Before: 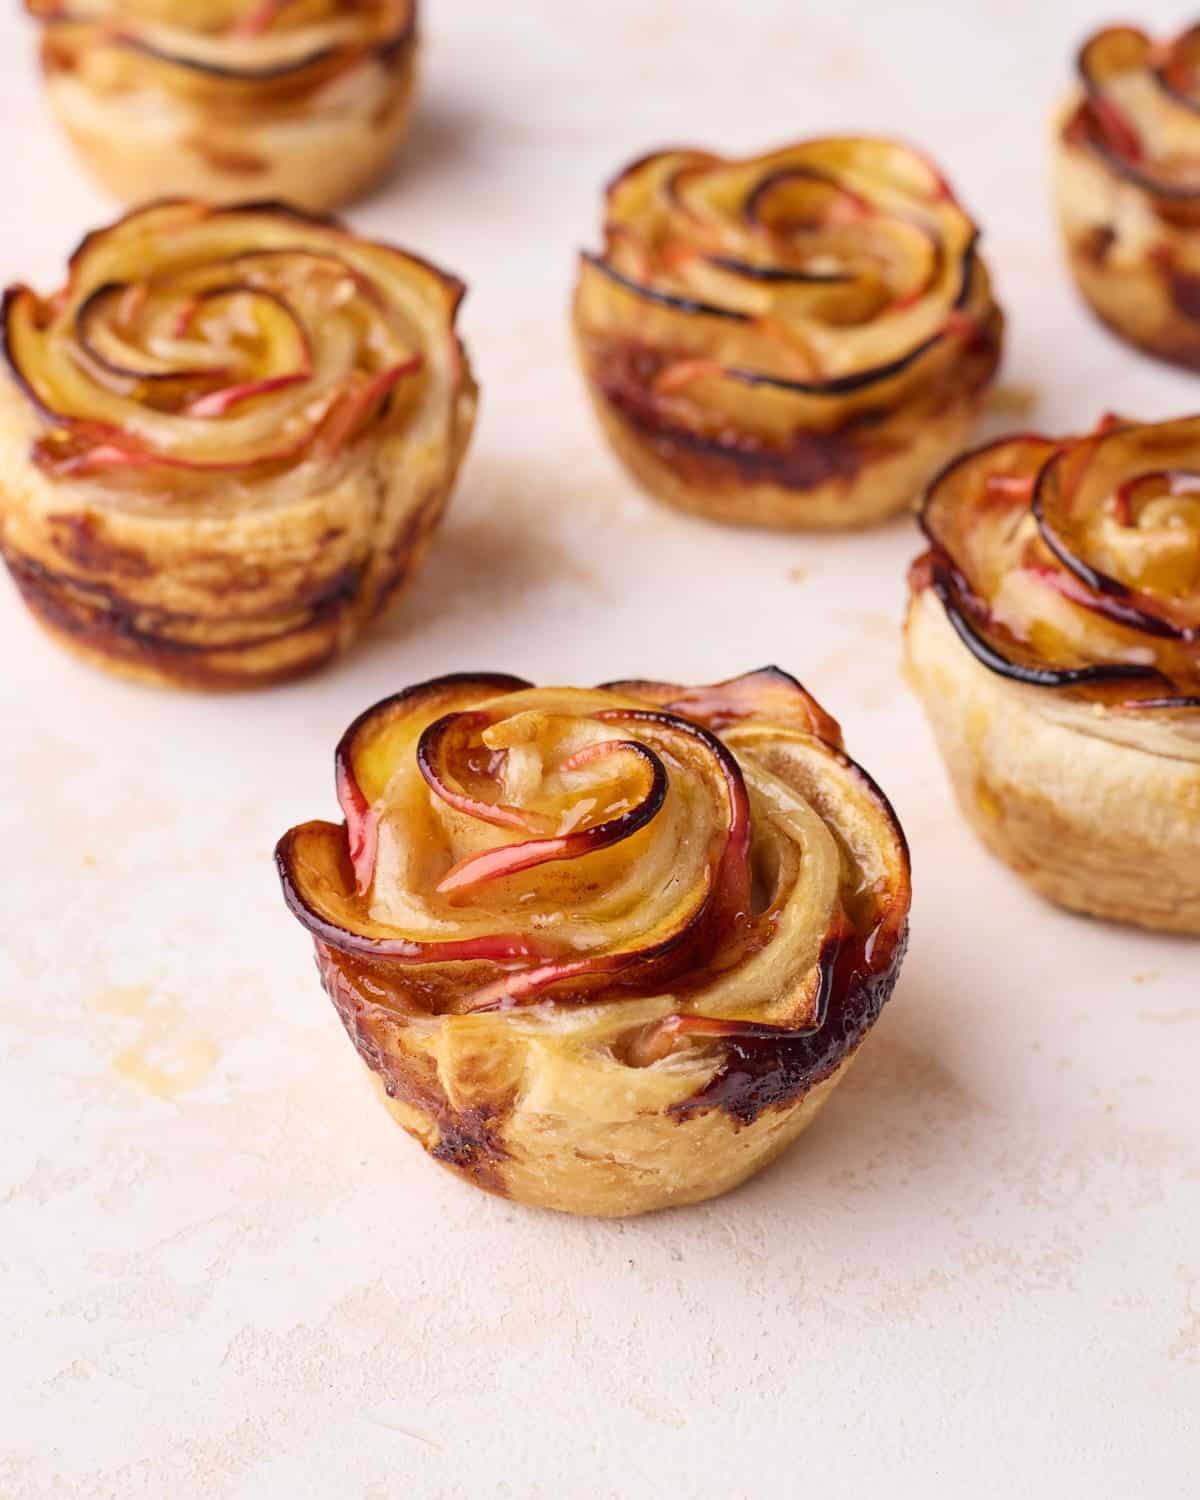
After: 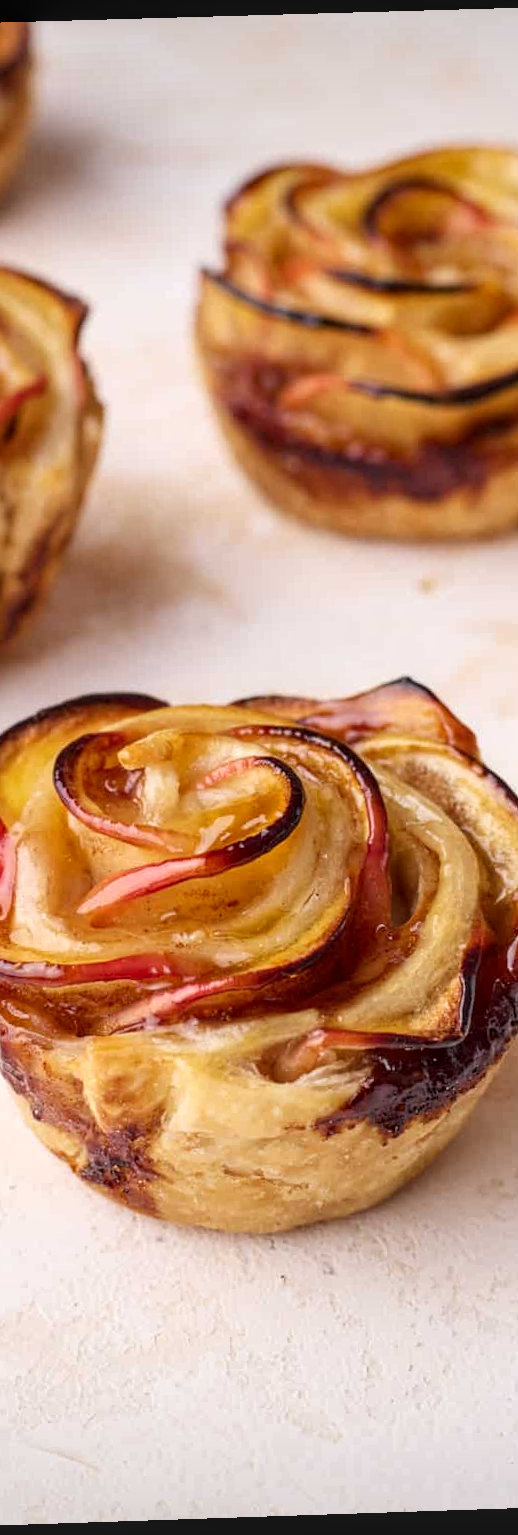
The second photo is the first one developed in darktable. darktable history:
local contrast: on, module defaults
crop: left 31.229%, right 27.105%
rotate and perspective: rotation -1.77°, lens shift (horizontal) 0.004, automatic cropping off
